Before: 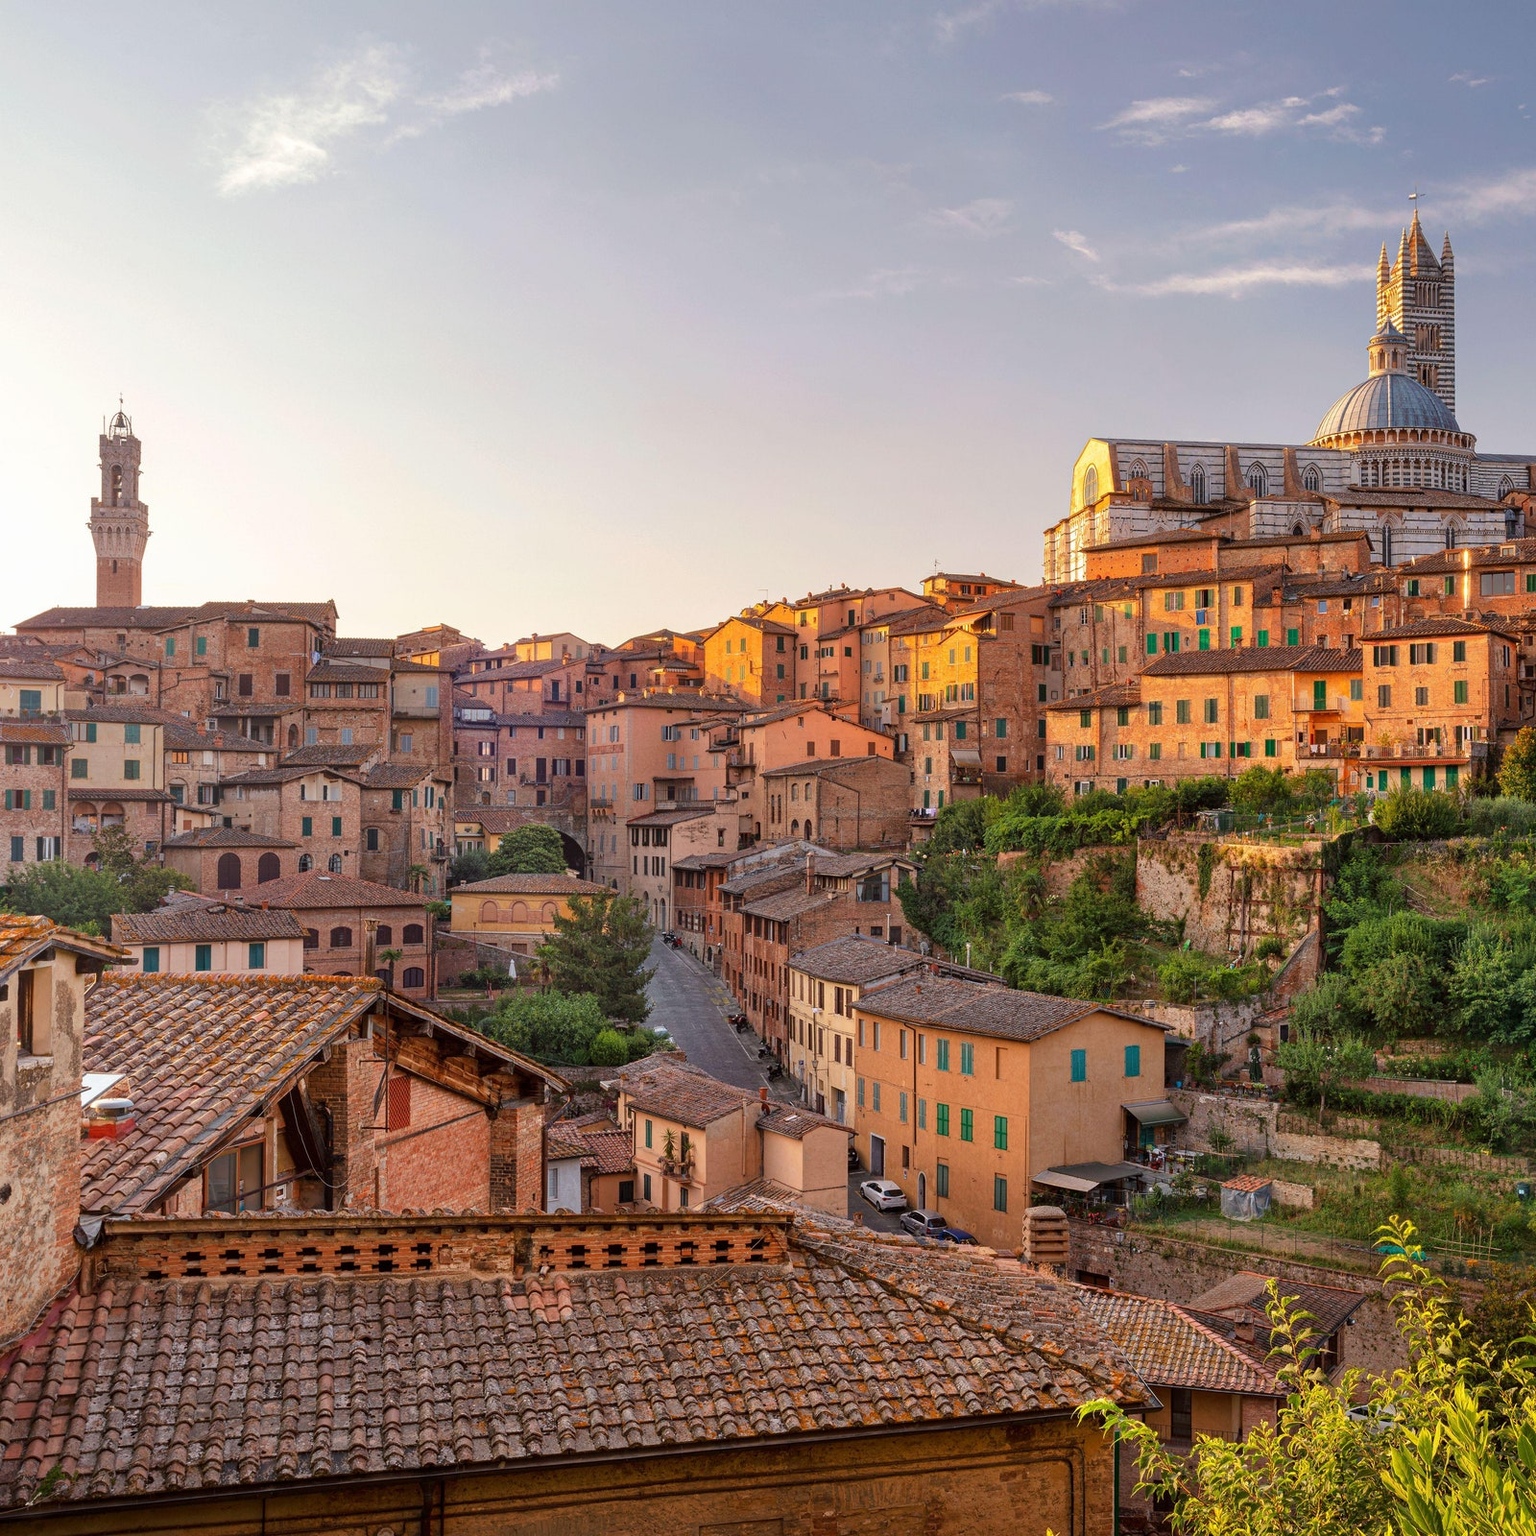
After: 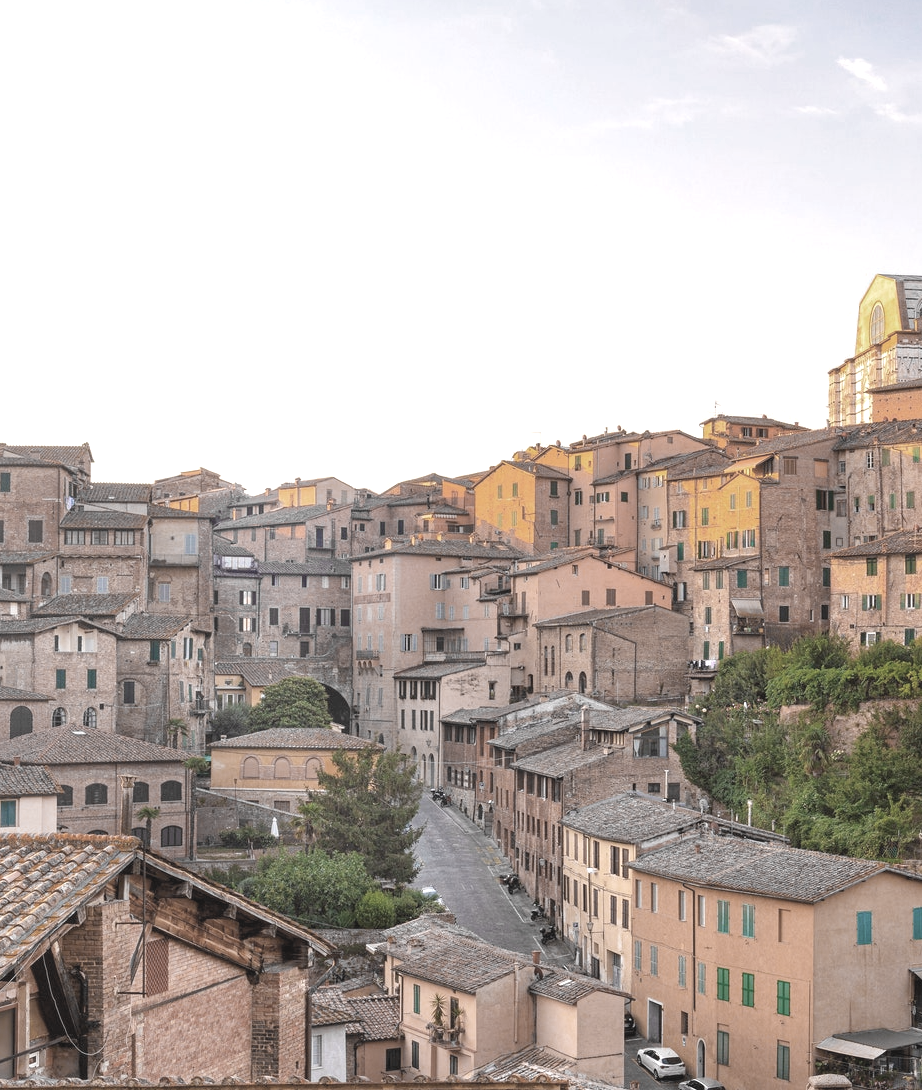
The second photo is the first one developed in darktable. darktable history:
crop: left 16.205%, top 11.436%, right 26.139%, bottom 20.412%
exposure: black level correction 0, exposure 1.103 EV, compensate highlight preservation false
contrast brightness saturation: contrast -0.092, brightness 0.054, saturation 0.085
color zones: curves: ch0 [(0, 0.487) (0.241, 0.395) (0.434, 0.373) (0.658, 0.412) (0.838, 0.487)]; ch1 [(0, 0) (0.053, 0.053) (0.211, 0.202) (0.579, 0.259) (0.781, 0.241)]
